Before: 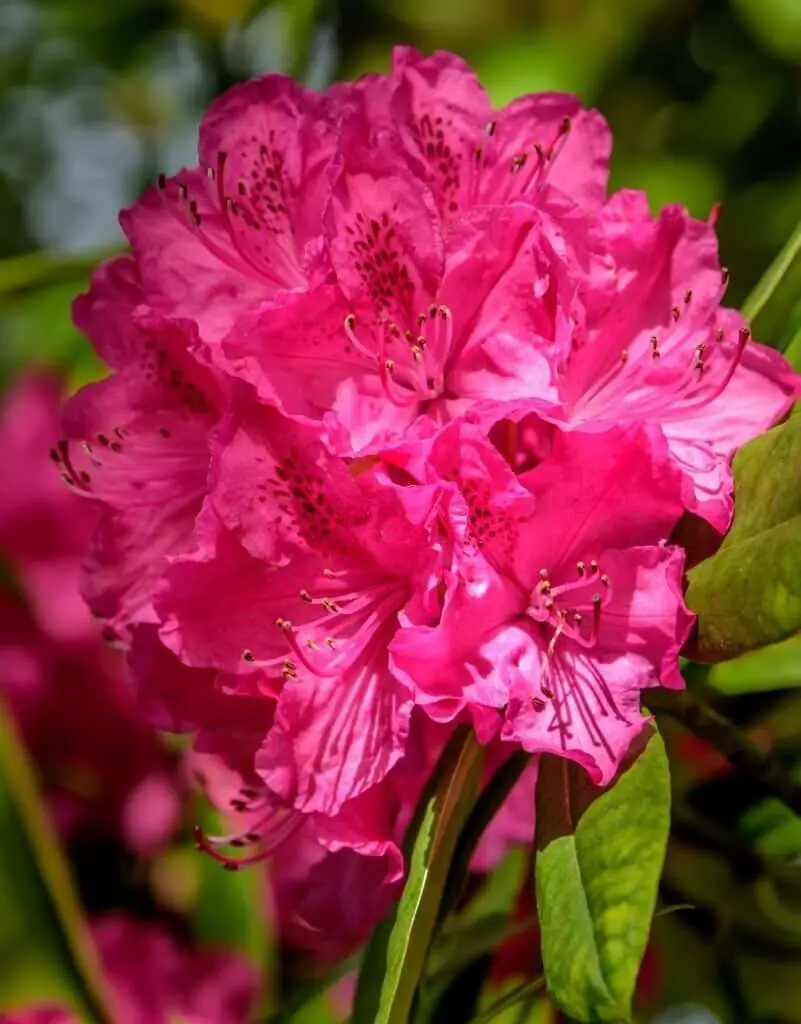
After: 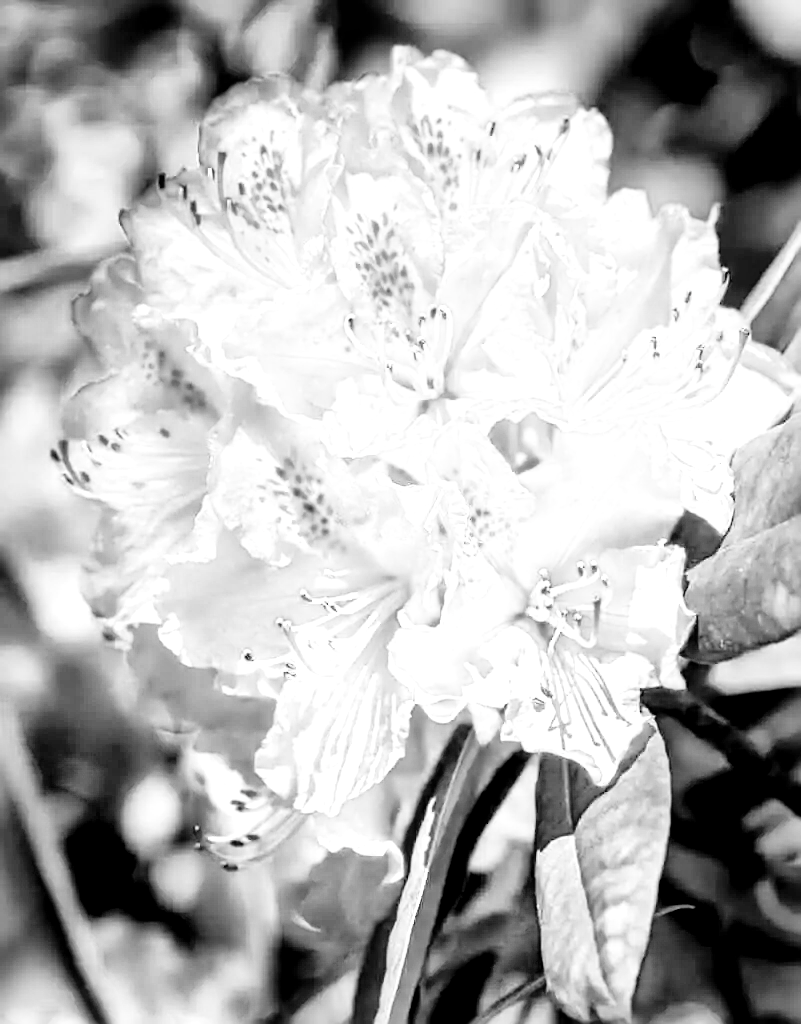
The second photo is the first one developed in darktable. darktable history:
filmic rgb: black relative exposure -5.07 EV, white relative exposure 3.49 EV, threshold 5.98 EV, hardness 3.19, contrast 1.401, highlights saturation mix -49.99%, color science v4 (2020), enable highlight reconstruction true
velvia: strength 8.85%
sharpen: on, module defaults
local contrast: mode bilateral grid, contrast 20, coarseness 51, detail 179%, midtone range 0.2
contrast brightness saturation: contrast 0.098, brightness 0.32, saturation 0.135
exposure: black level correction 0.001, exposure 1.045 EV, compensate exposure bias true, compensate highlight preservation false
color balance rgb: shadows lift › chroma 2.028%, shadows lift › hue 248.35°, highlights gain › luminance 14.678%, perceptual saturation grading › global saturation 20%, perceptual saturation grading › highlights -25.37%, perceptual saturation grading › shadows 24.112%, contrast 5.07%
